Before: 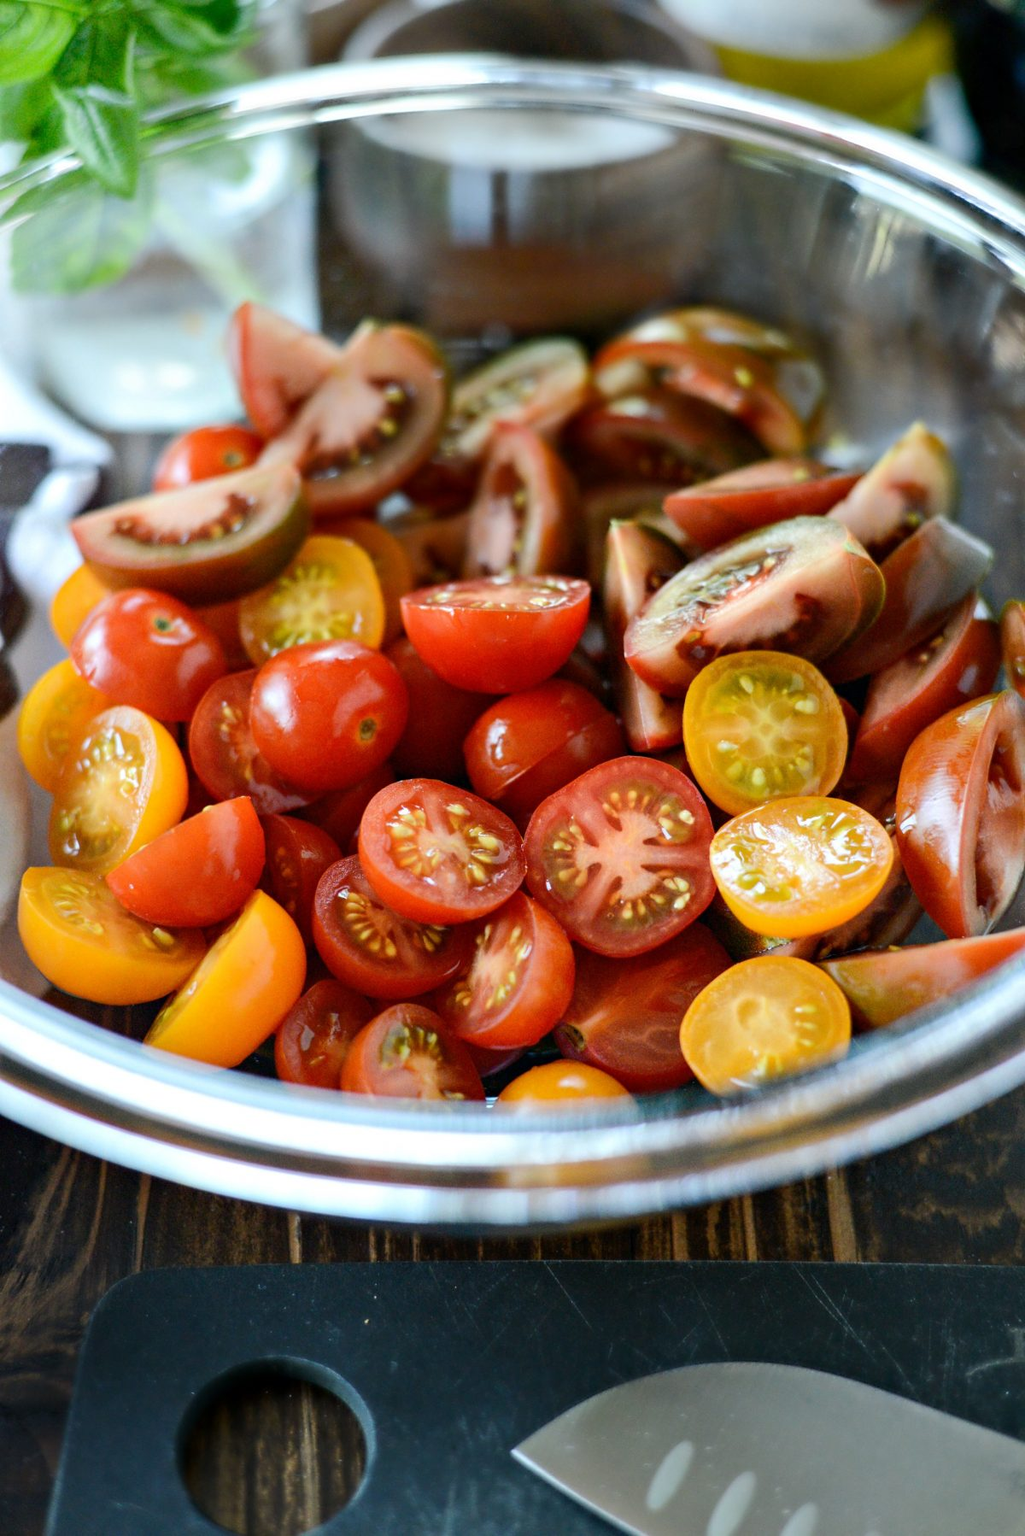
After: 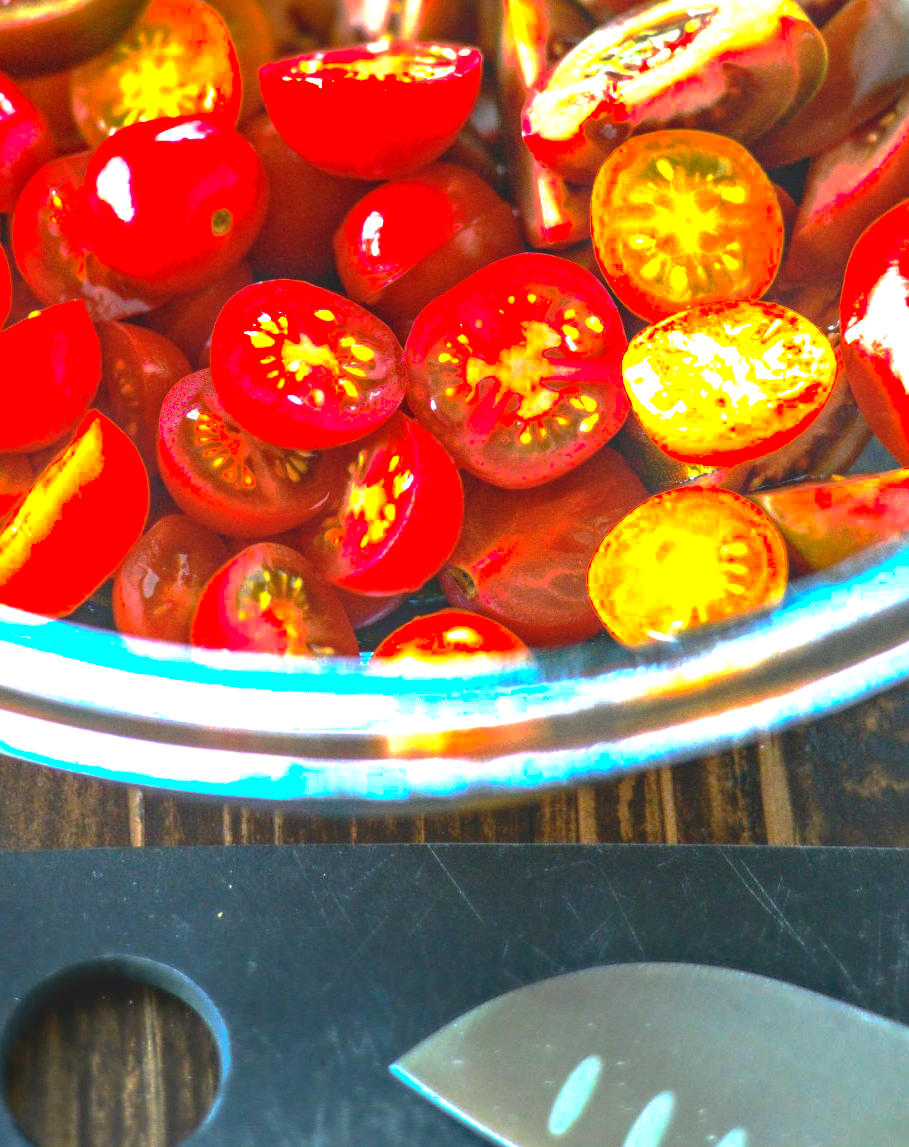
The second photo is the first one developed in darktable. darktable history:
crop and rotate: left 17.42%, top 35.219%, right 6.778%, bottom 0.962%
contrast brightness saturation: contrast -0.203, saturation 0.188
local contrast: on, module defaults
base curve: curves: ch0 [(0, 0) (0.841, 0.609) (1, 1)], preserve colors none
exposure: black level correction 0, exposure 1.521 EV, compensate exposure bias true, compensate highlight preservation false
